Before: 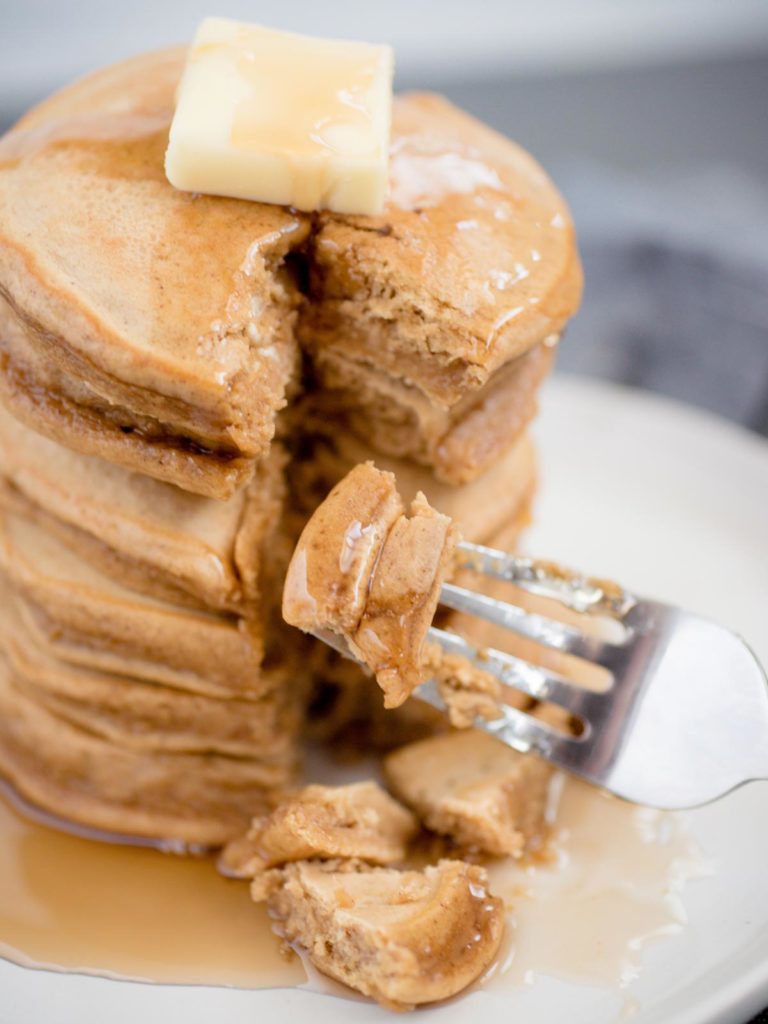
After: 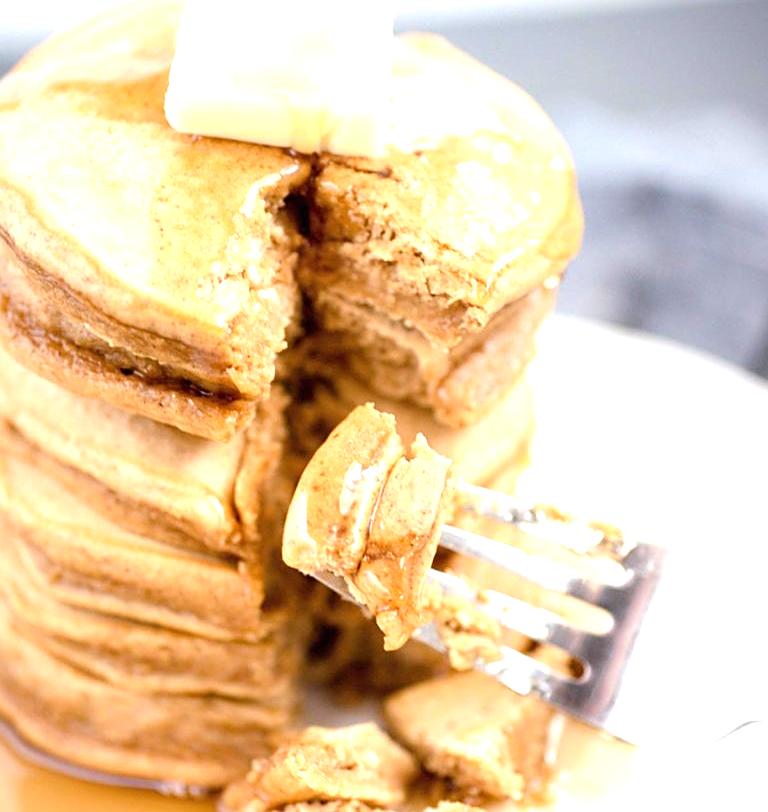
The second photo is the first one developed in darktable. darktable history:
exposure: black level correction 0, exposure 1.102 EV, compensate highlight preservation false
crop and rotate: top 5.665%, bottom 14.973%
sharpen: on, module defaults
